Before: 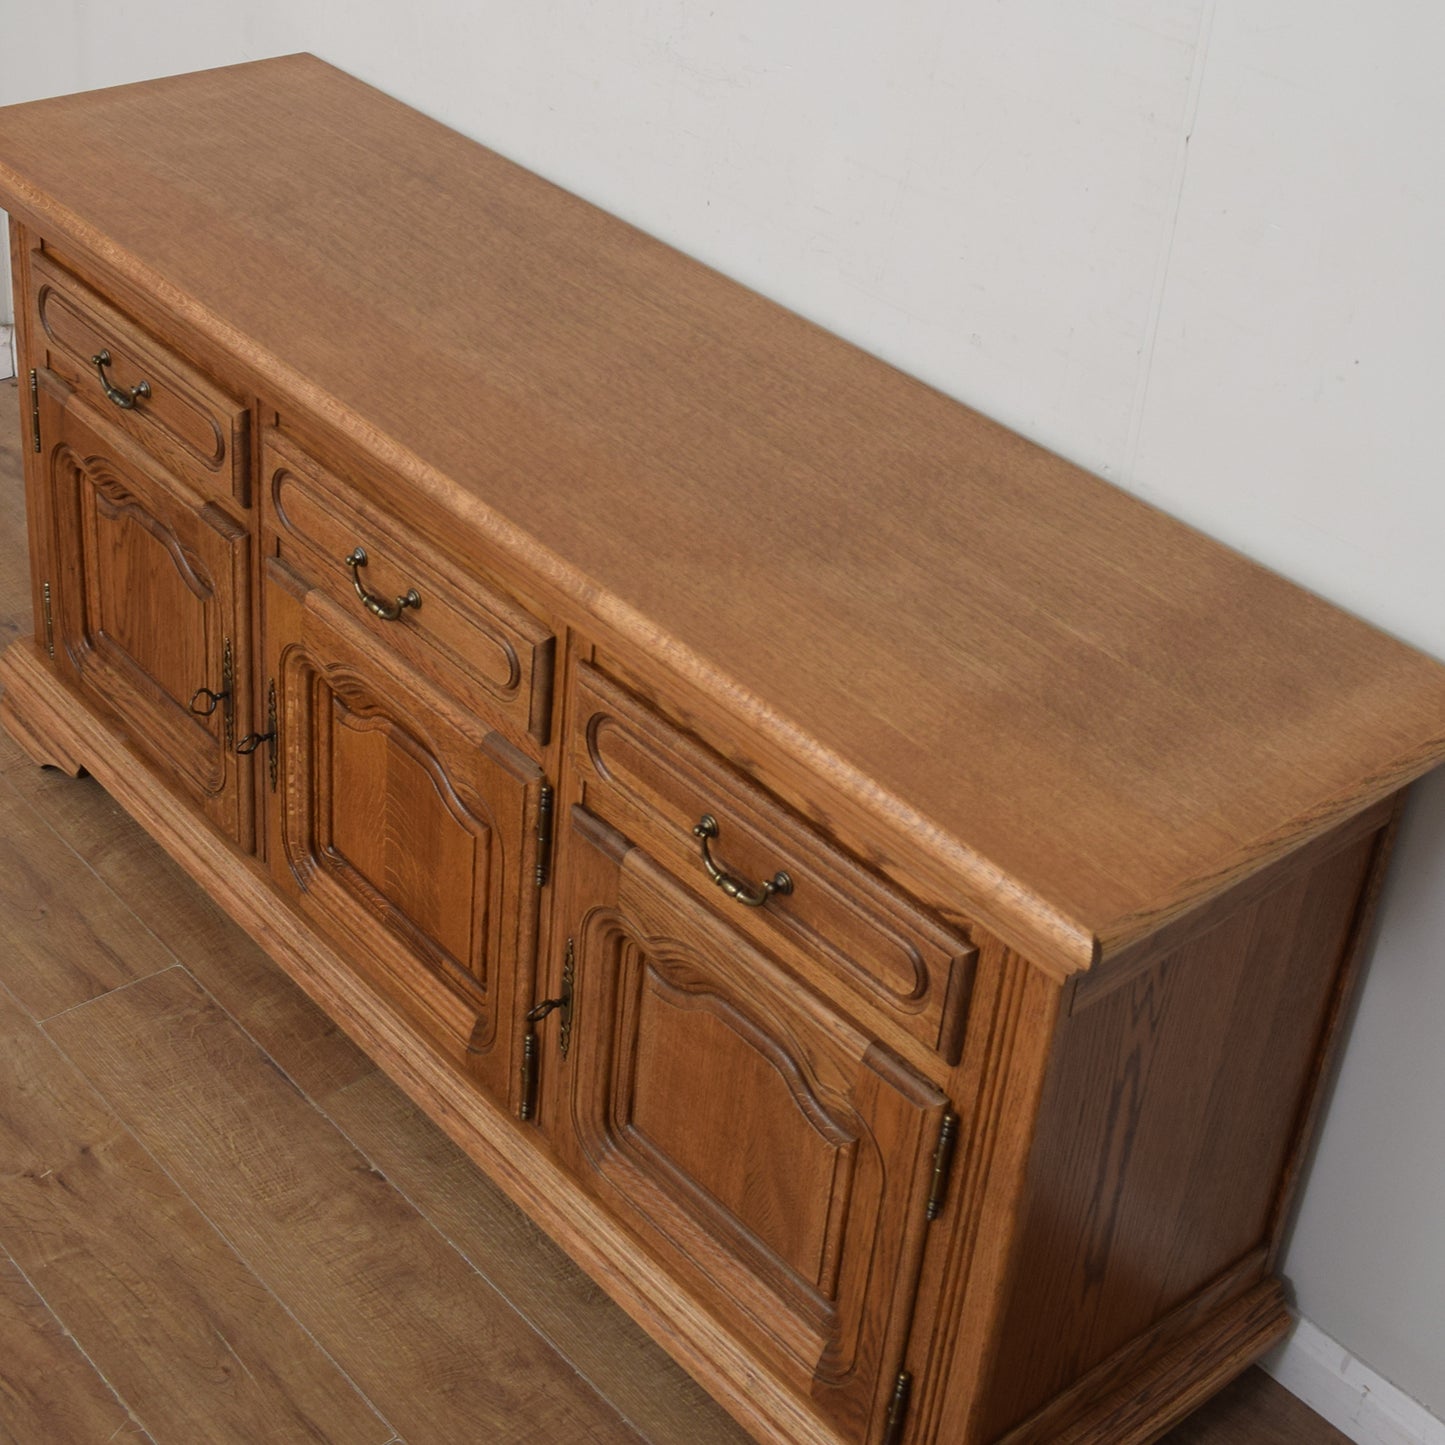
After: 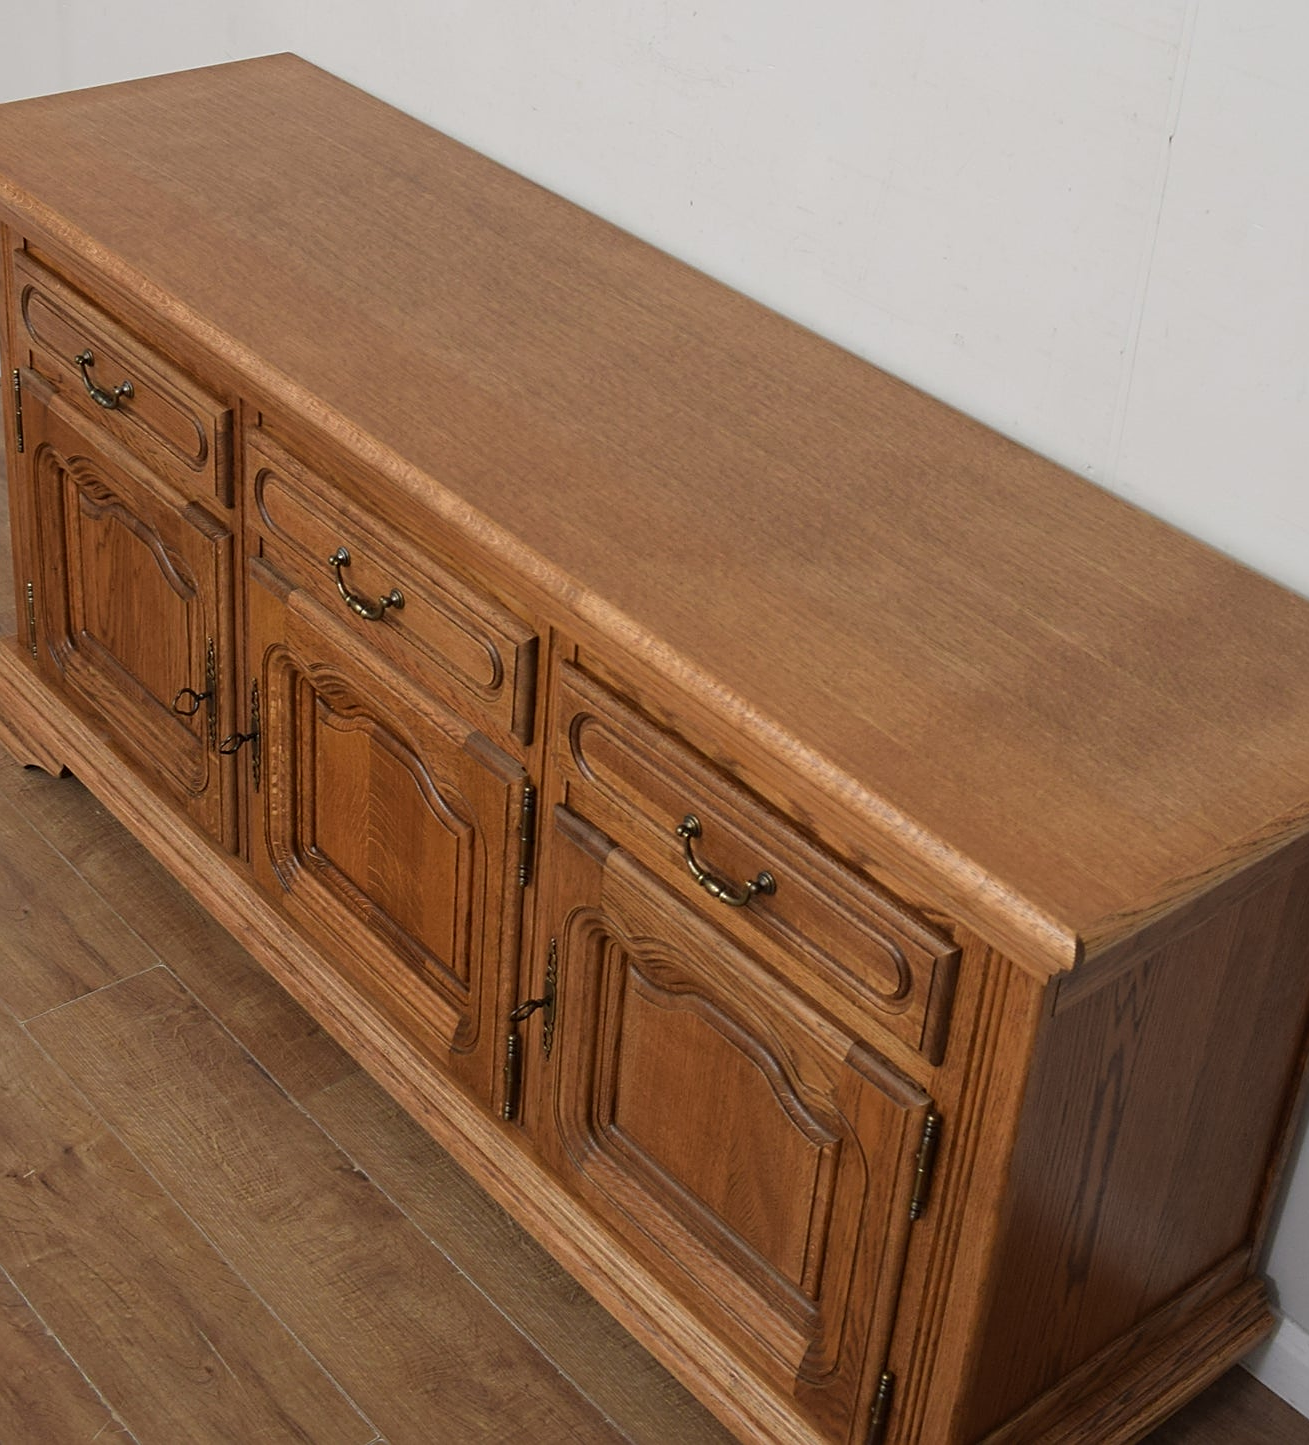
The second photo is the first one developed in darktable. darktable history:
crop and rotate: left 1.236%, right 8.137%
sharpen: amount 0.489
